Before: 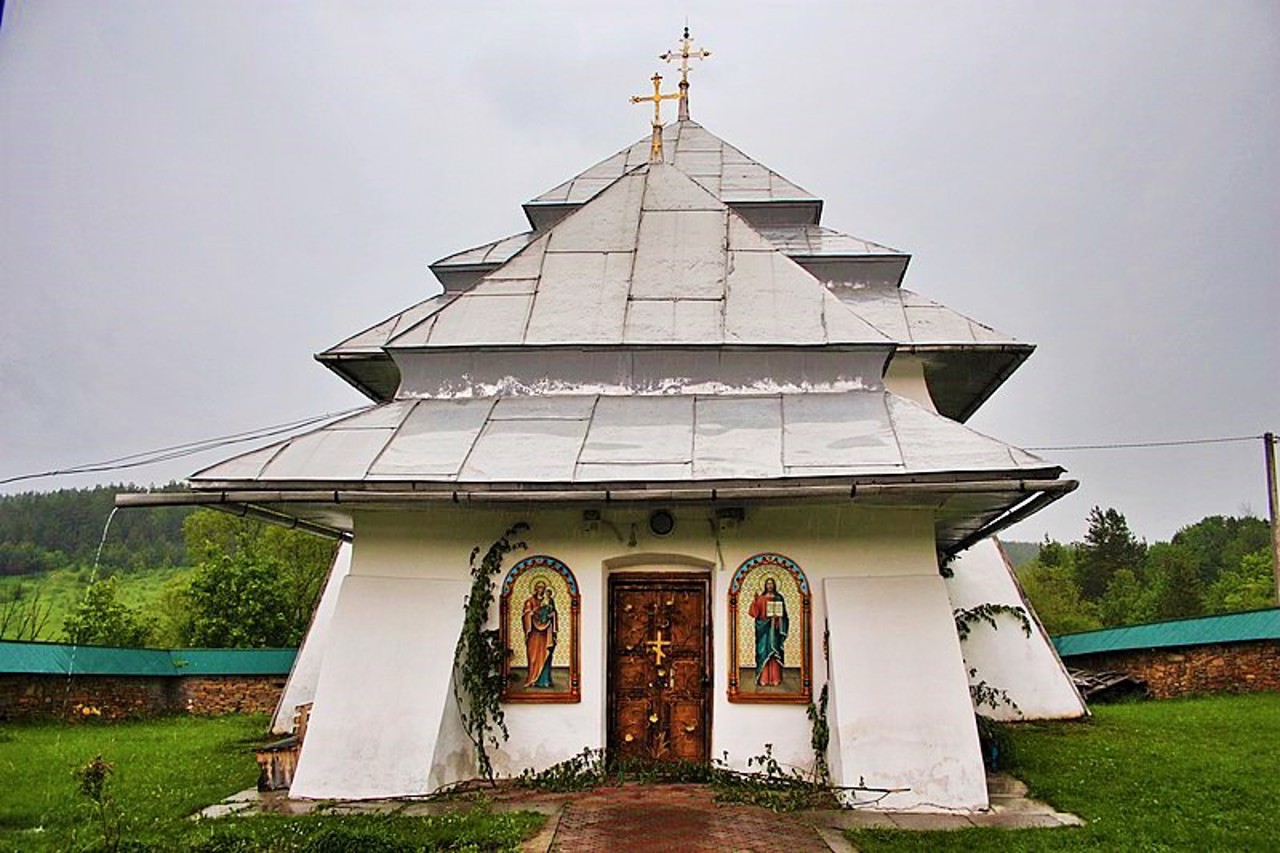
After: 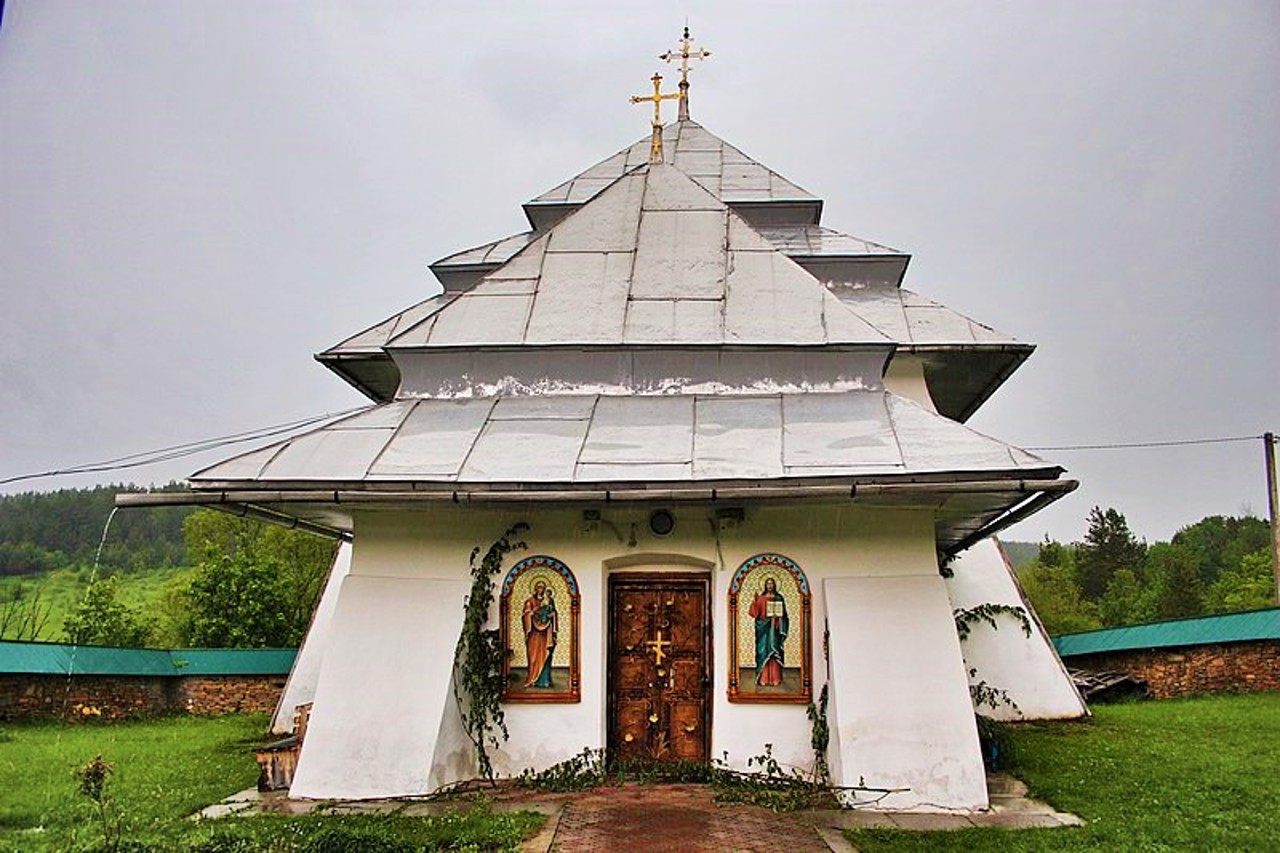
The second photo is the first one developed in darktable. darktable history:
shadows and highlights: shadows 74.12, highlights -25.27, soften with gaussian
